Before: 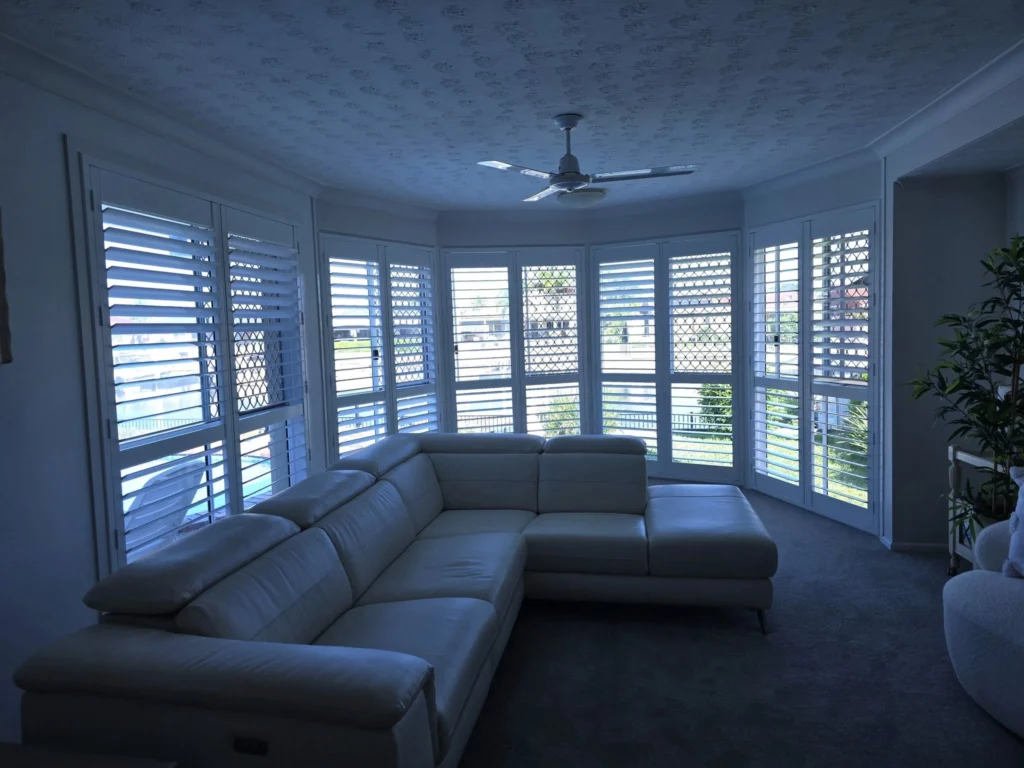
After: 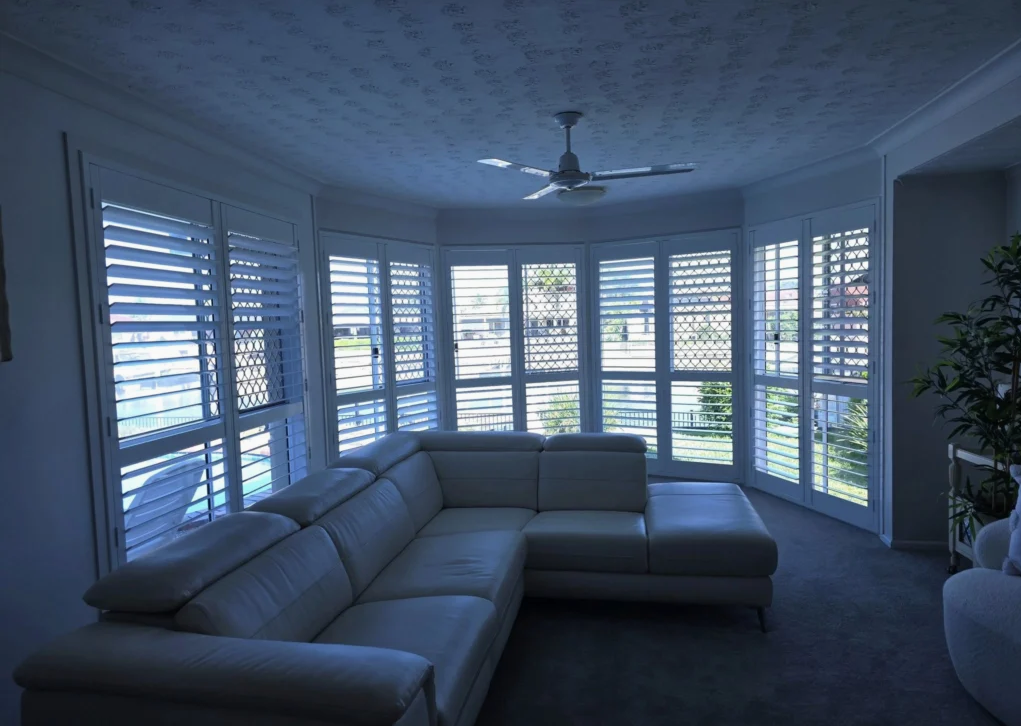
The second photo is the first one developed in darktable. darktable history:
exposure: exposure -0.07 EV, compensate highlight preservation false
crop: top 0.385%, right 0.254%, bottom 5.004%
